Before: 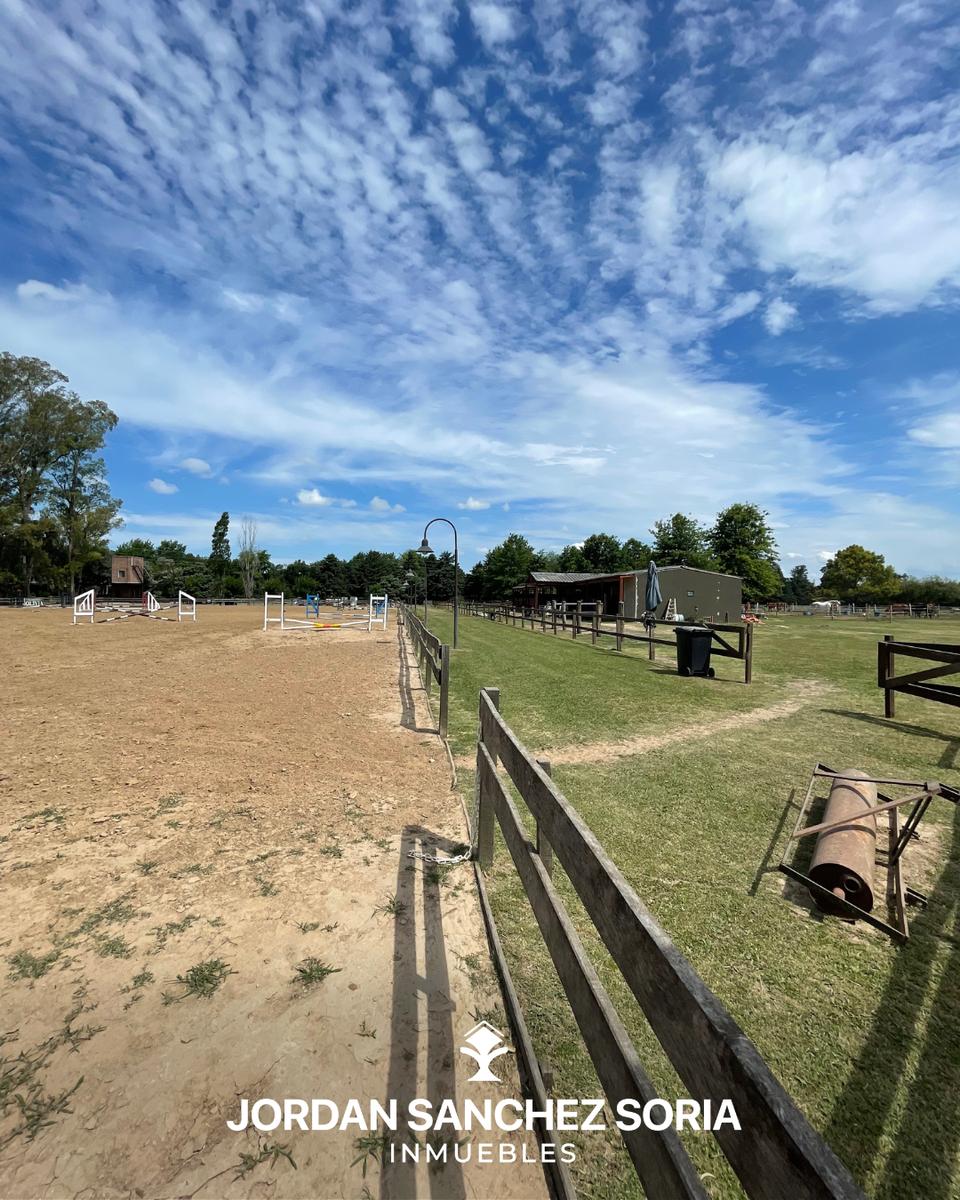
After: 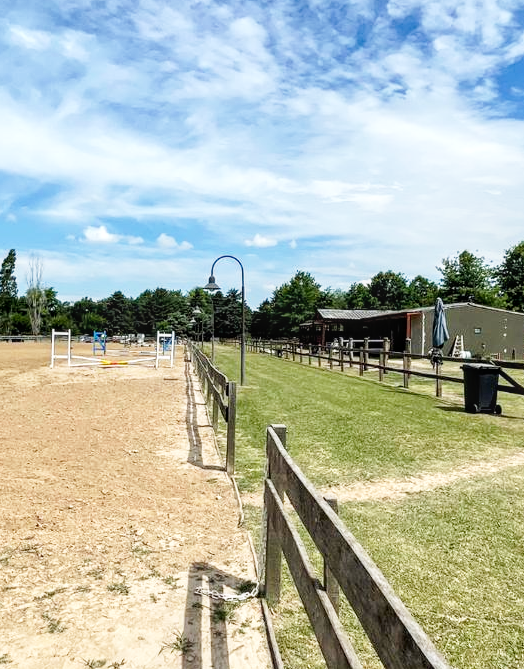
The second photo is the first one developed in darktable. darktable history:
base curve: curves: ch0 [(0, 0) (0.005, 0.002) (0.15, 0.3) (0.4, 0.7) (0.75, 0.95) (1, 1)], preserve colors none
local contrast: on, module defaults
crop and rotate: left 22.217%, top 21.937%, right 23.114%, bottom 22.26%
